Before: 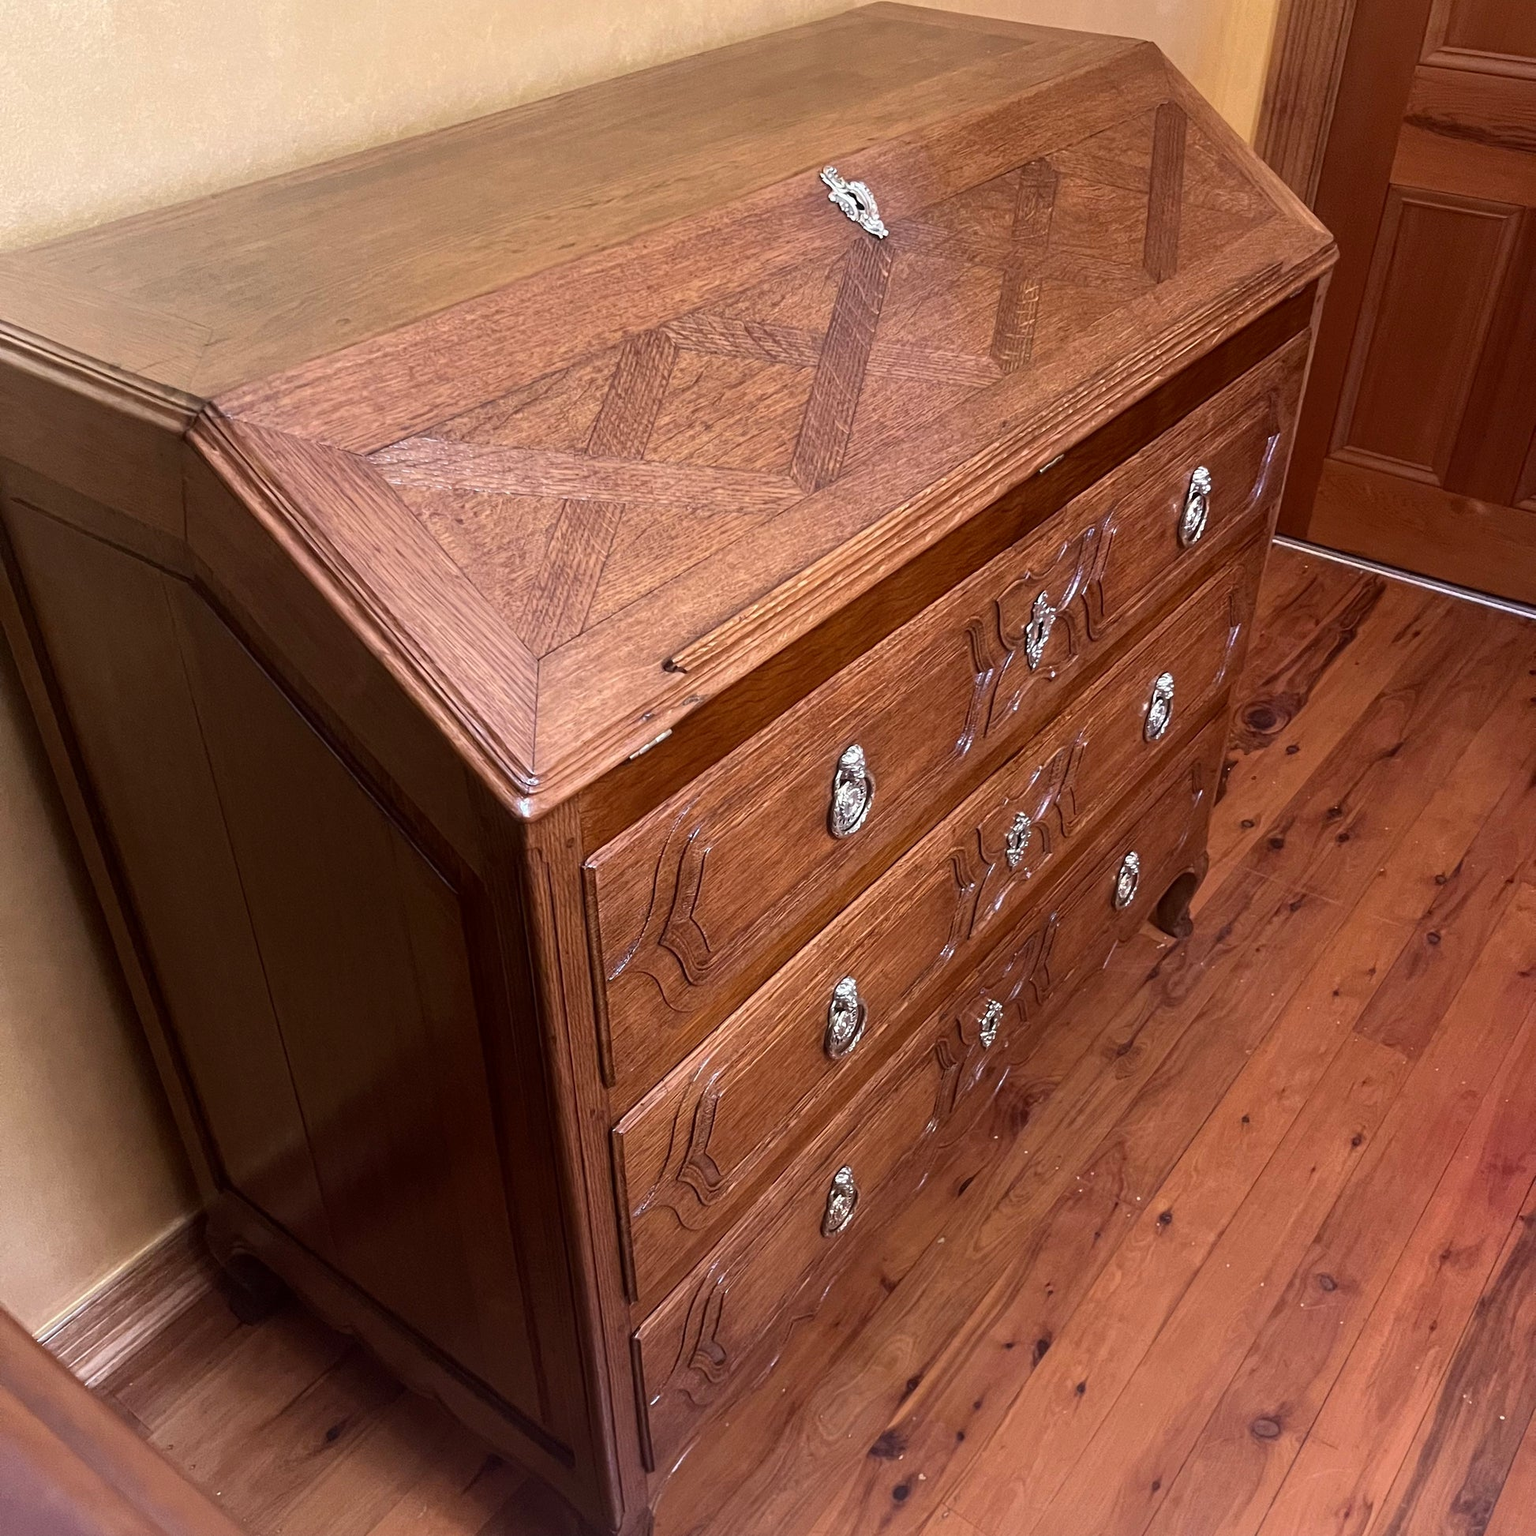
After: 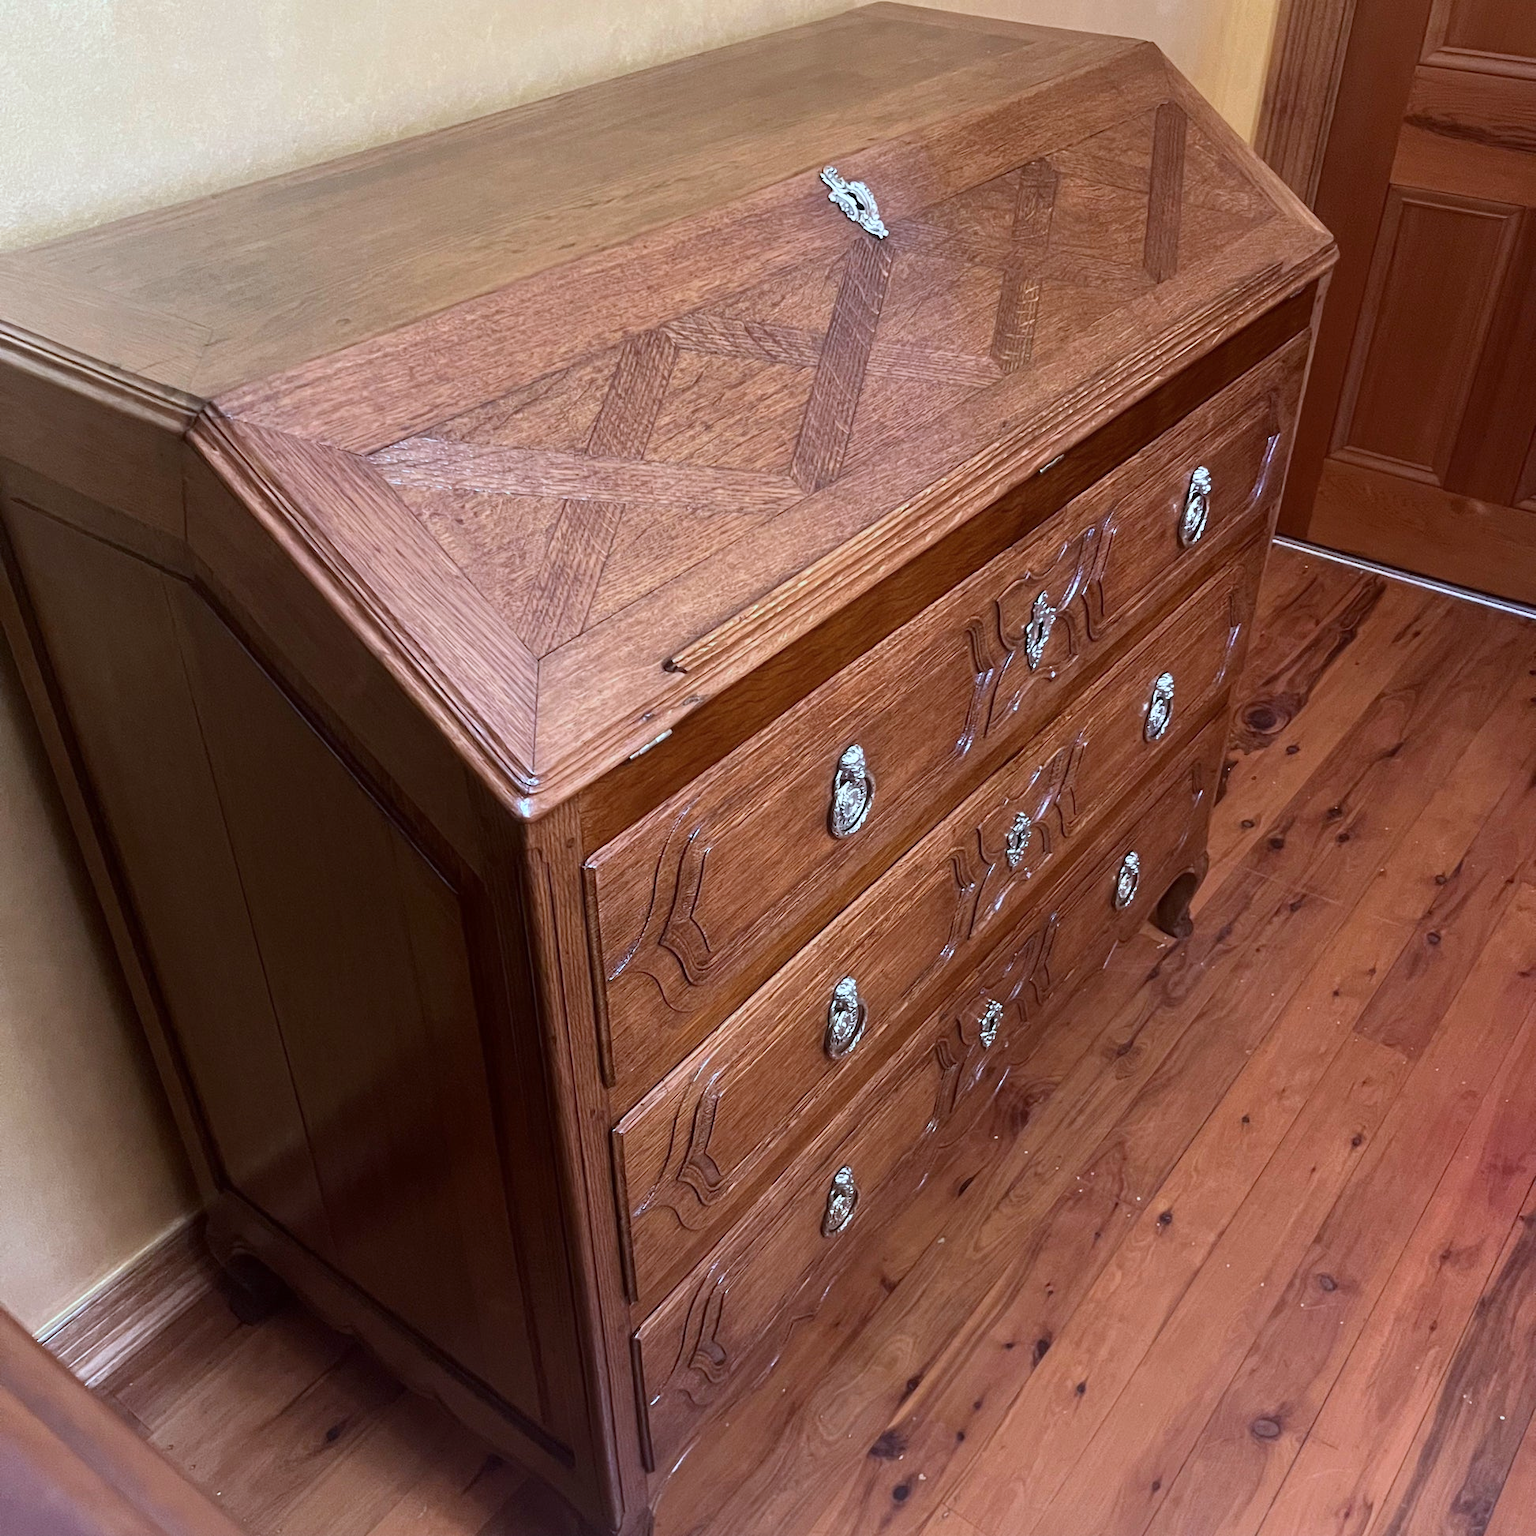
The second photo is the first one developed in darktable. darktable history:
color calibration: illuminant Planckian (black body), x 0.378, y 0.375, temperature 4052.05 K
